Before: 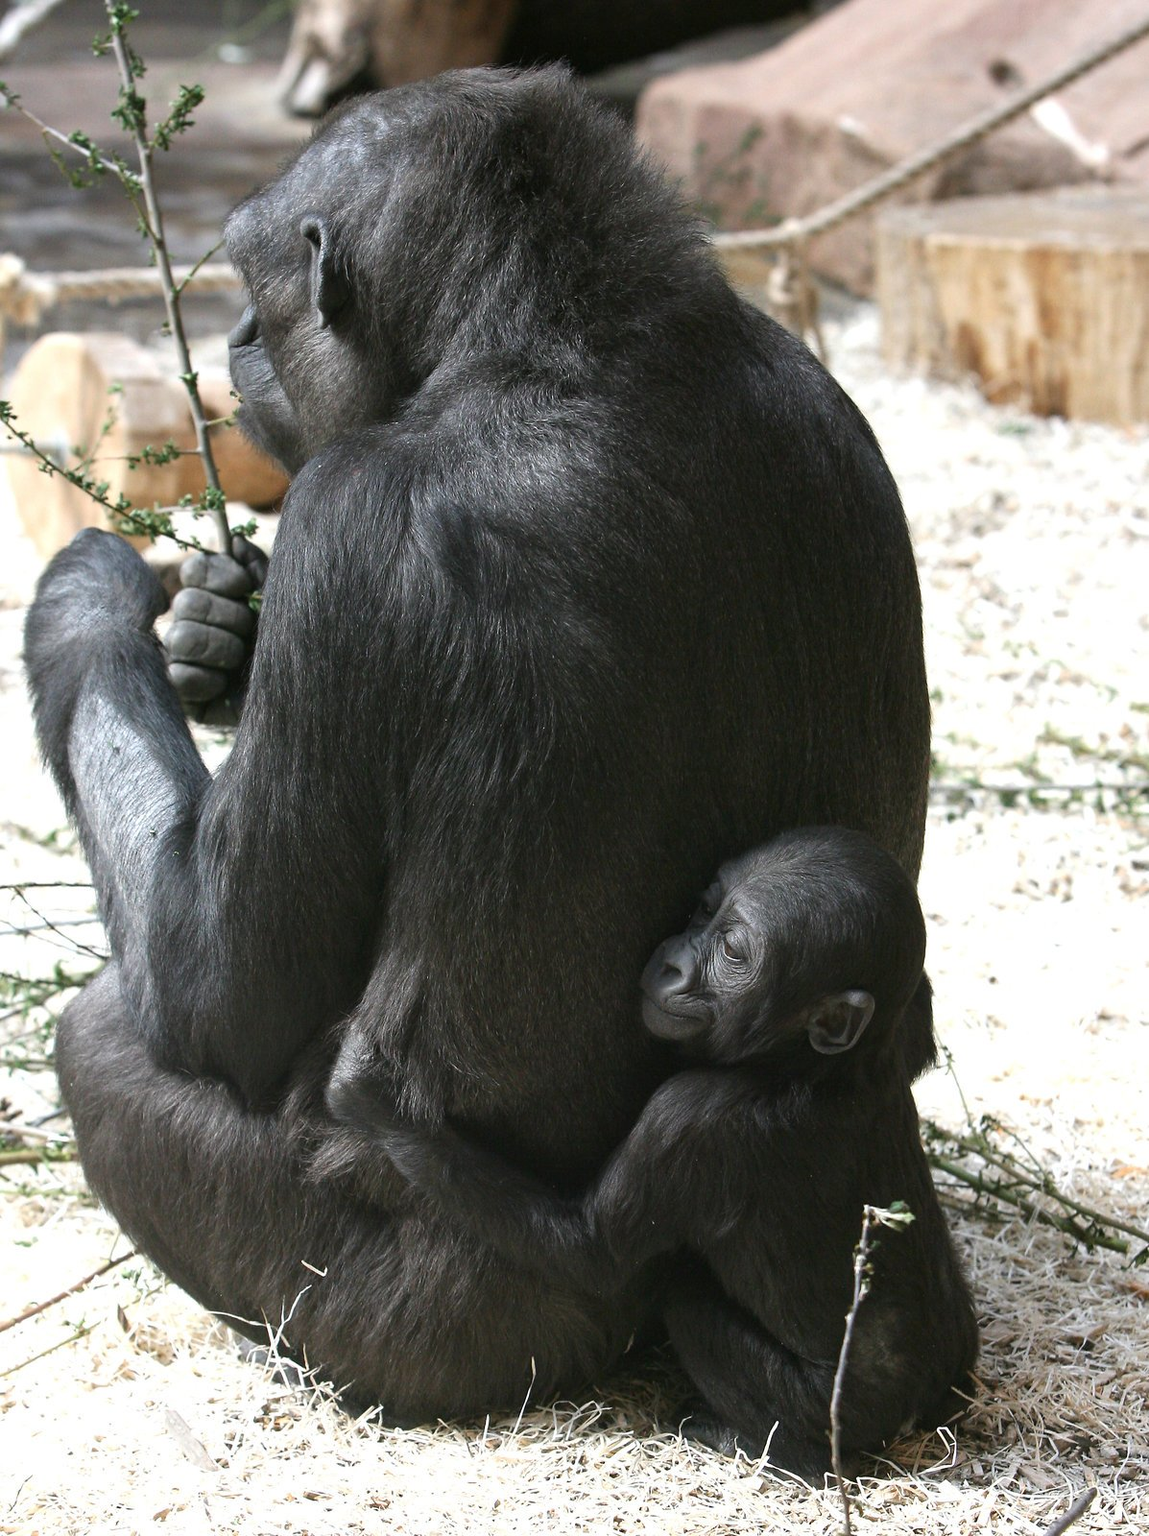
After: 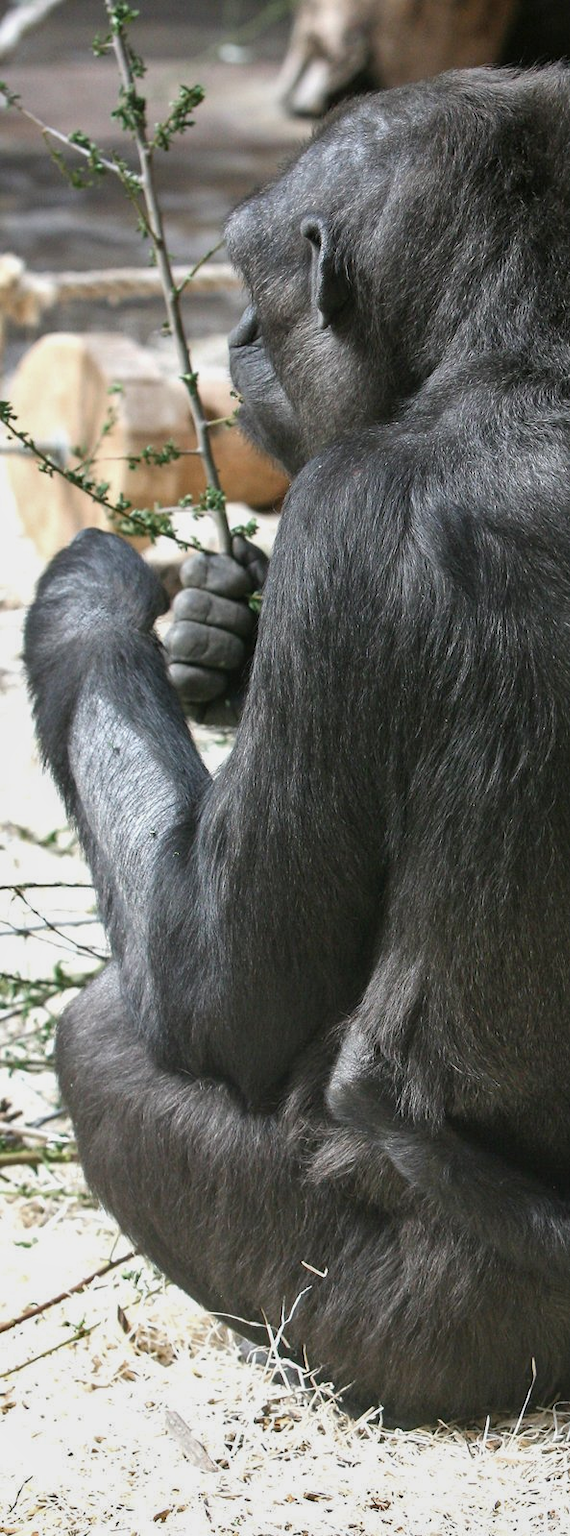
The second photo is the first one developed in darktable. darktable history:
crop and rotate: left 0.043%, top 0%, right 50.314%
exposure: black level correction 0.001, exposure -0.124 EV, compensate highlight preservation false
local contrast: detail 109%
shadows and highlights: shadows 39.59, highlights -52.52, low approximation 0.01, soften with gaussian
